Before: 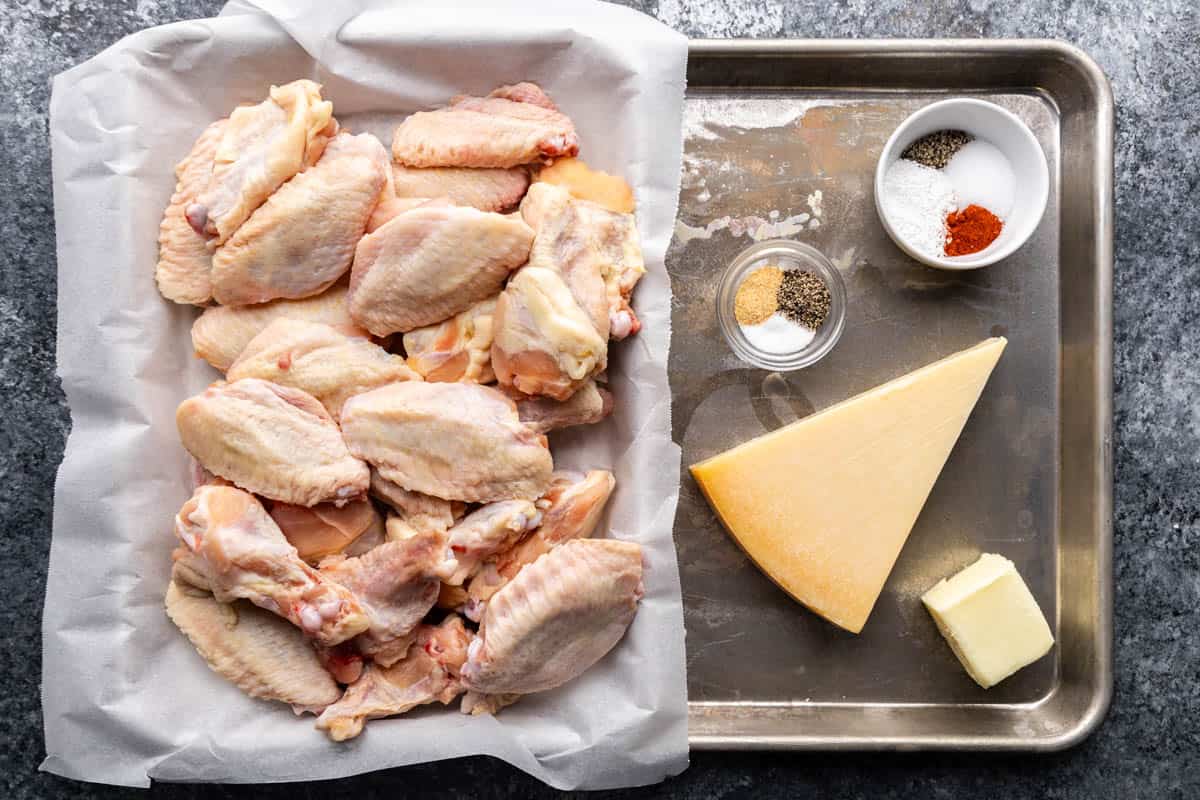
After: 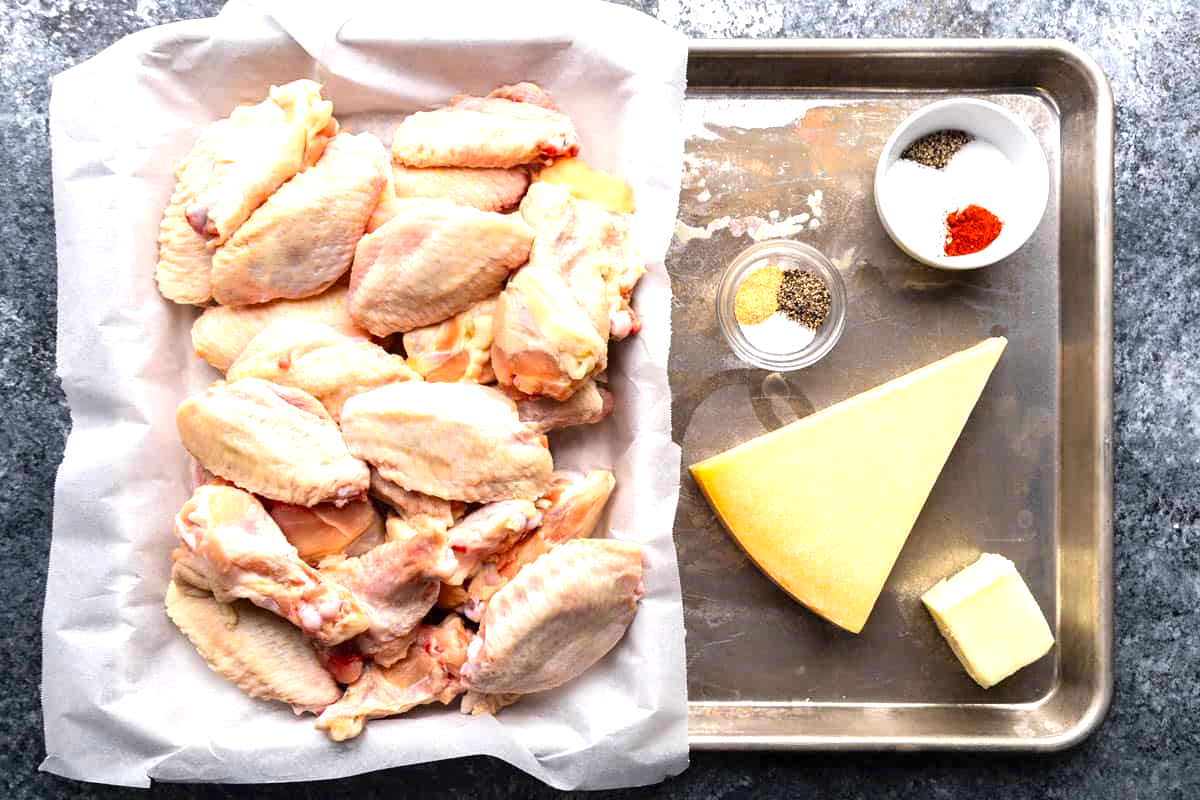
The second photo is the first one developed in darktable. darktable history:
exposure: black level correction 0, exposure 0.693 EV, compensate highlight preservation false
contrast brightness saturation: contrast 0.043, saturation 0.153
